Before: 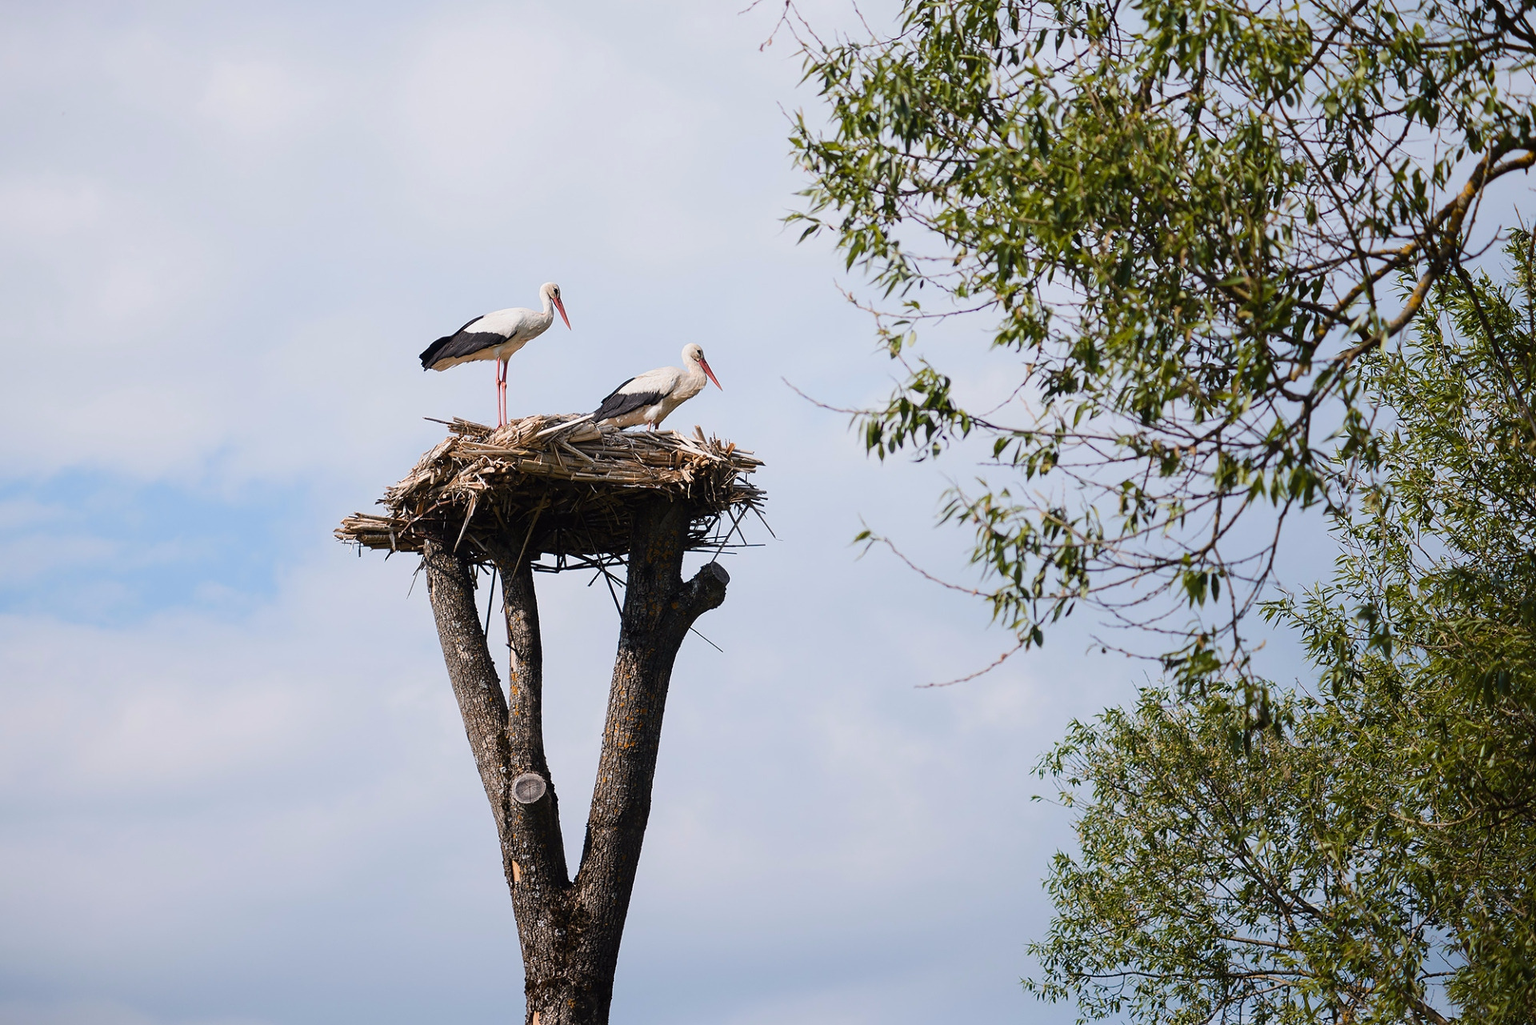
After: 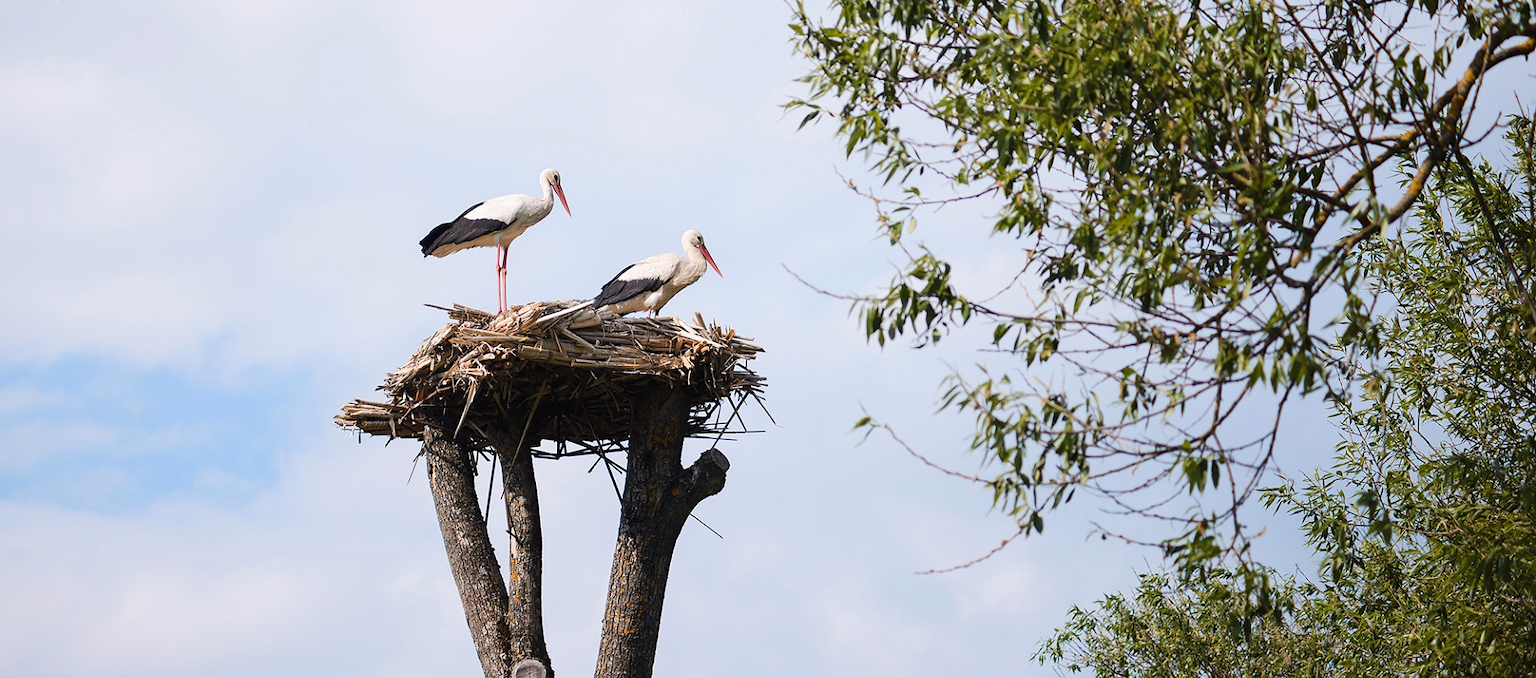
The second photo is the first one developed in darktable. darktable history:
crop: top 11.13%, bottom 22.606%
exposure: exposure 0.203 EV, compensate highlight preservation false
